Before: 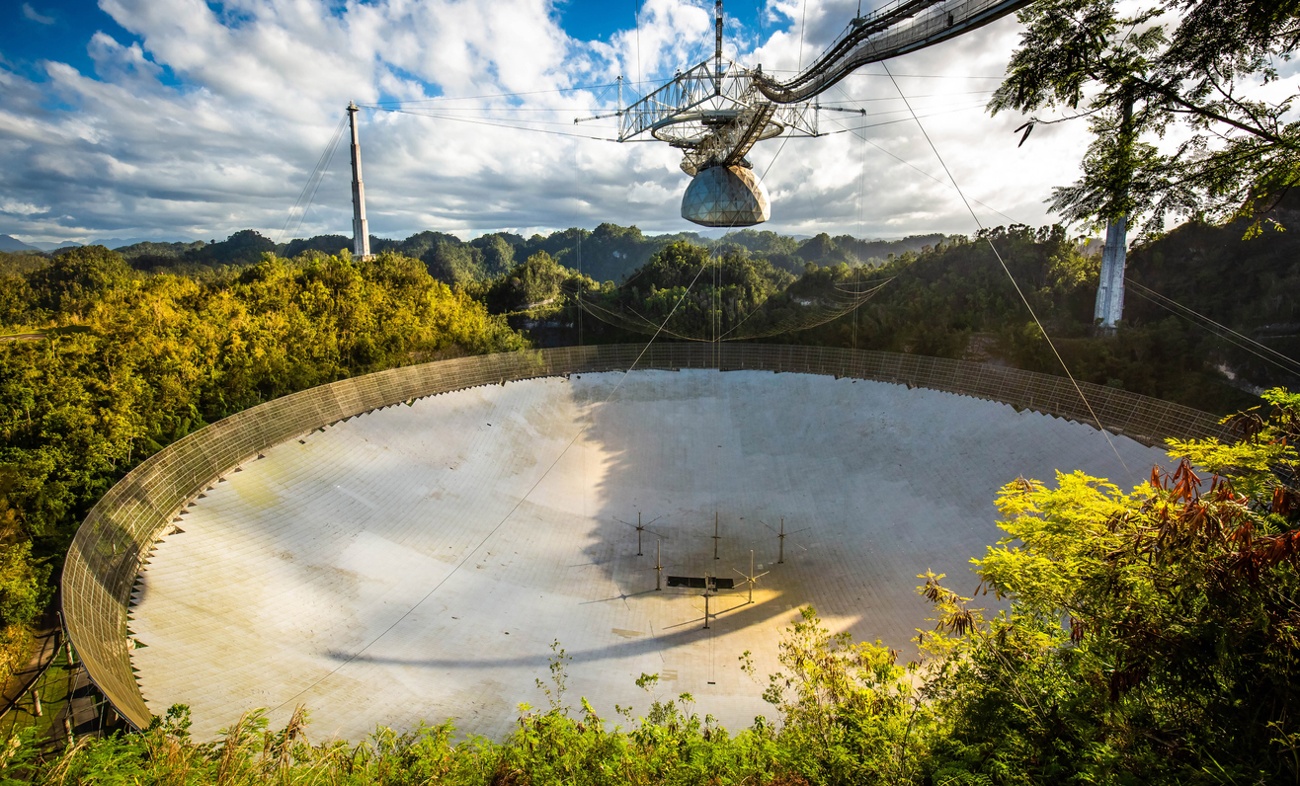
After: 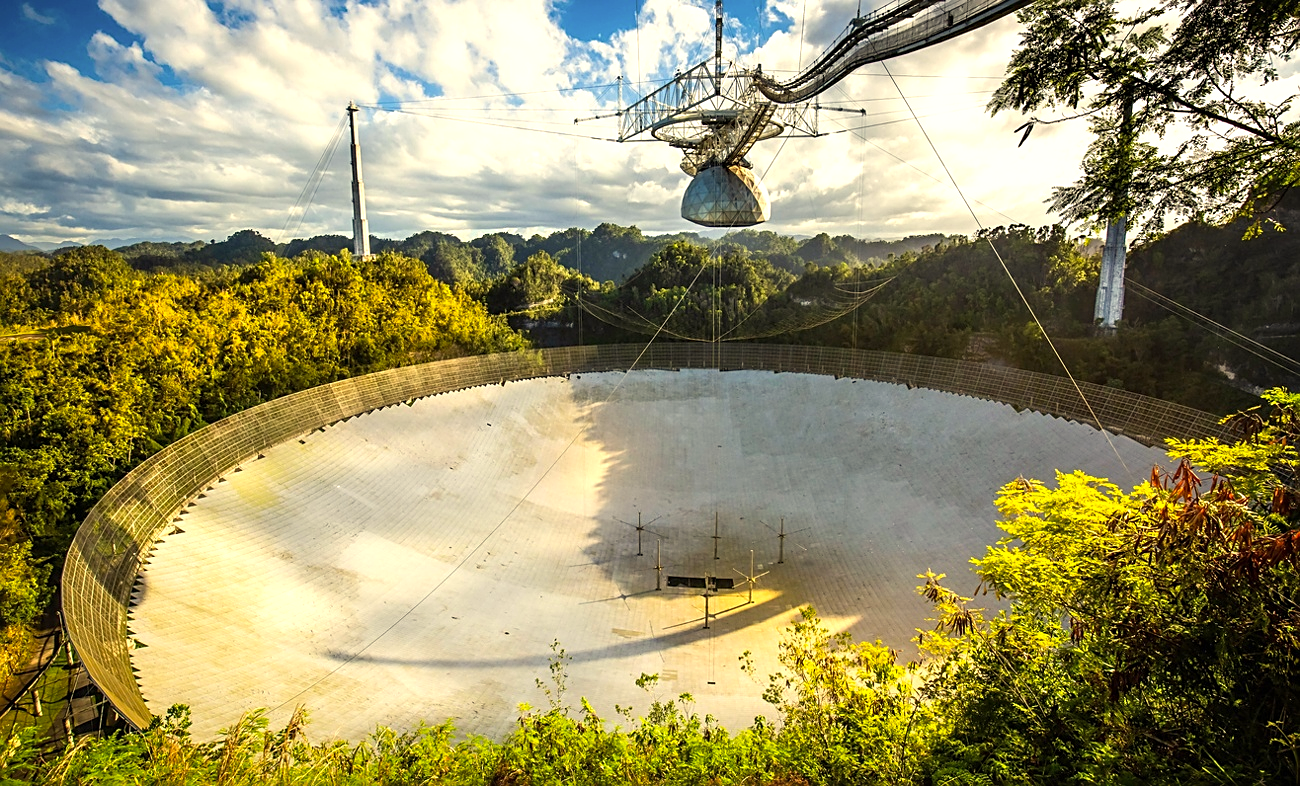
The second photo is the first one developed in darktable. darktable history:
sharpen: on, module defaults
exposure: exposure 0.401 EV, compensate highlight preservation false
color correction: highlights a* 1.27, highlights b* 17.21
tone equalizer: smoothing diameter 24.8%, edges refinement/feathering 14.71, preserve details guided filter
